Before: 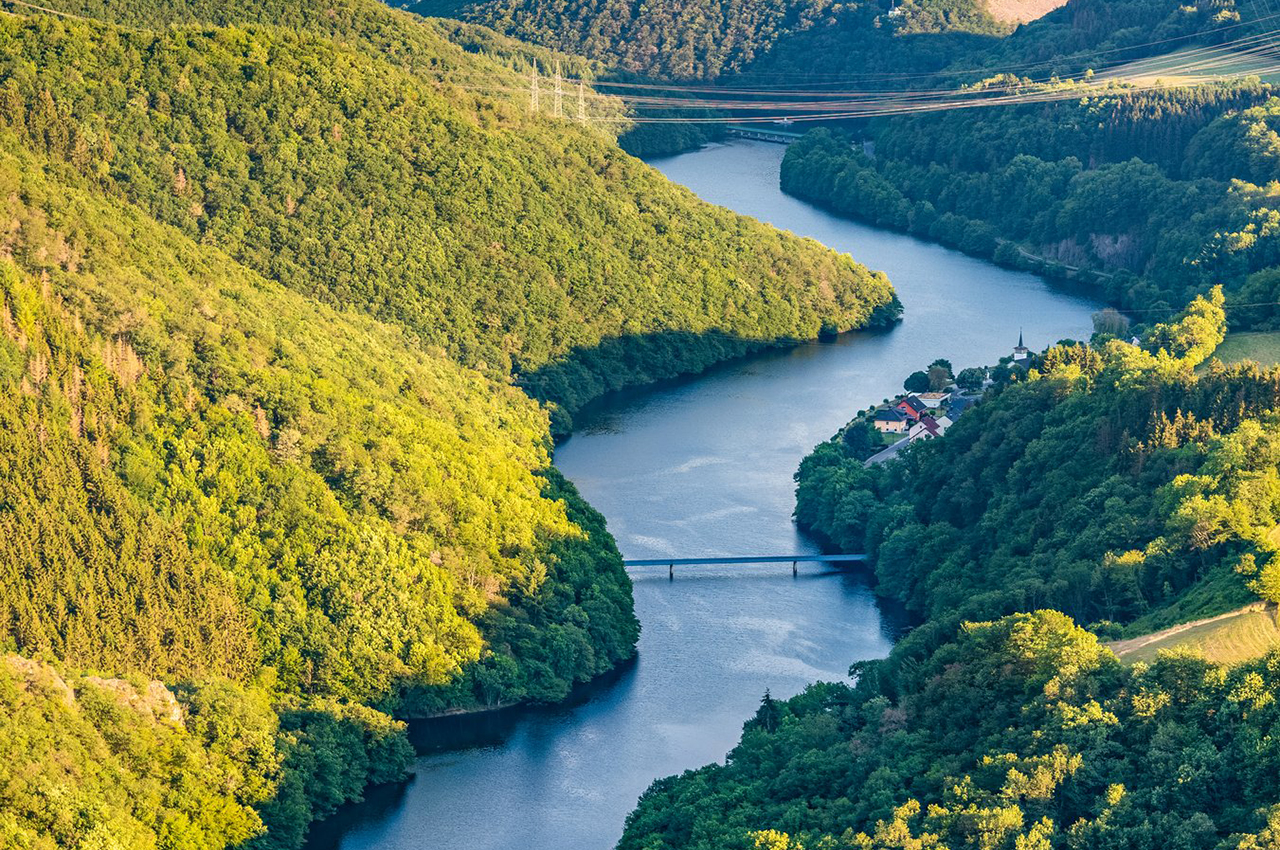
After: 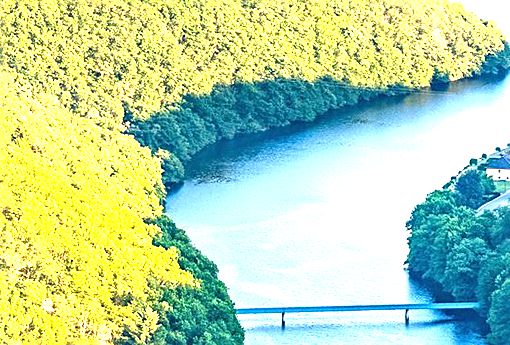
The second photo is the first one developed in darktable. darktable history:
sharpen: on, module defaults
crop: left 30.316%, top 29.658%, right 29.781%, bottom 29.699%
exposure: black level correction 0, exposure 1.881 EV, compensate exposure bias true, compensate highlight preservation false
